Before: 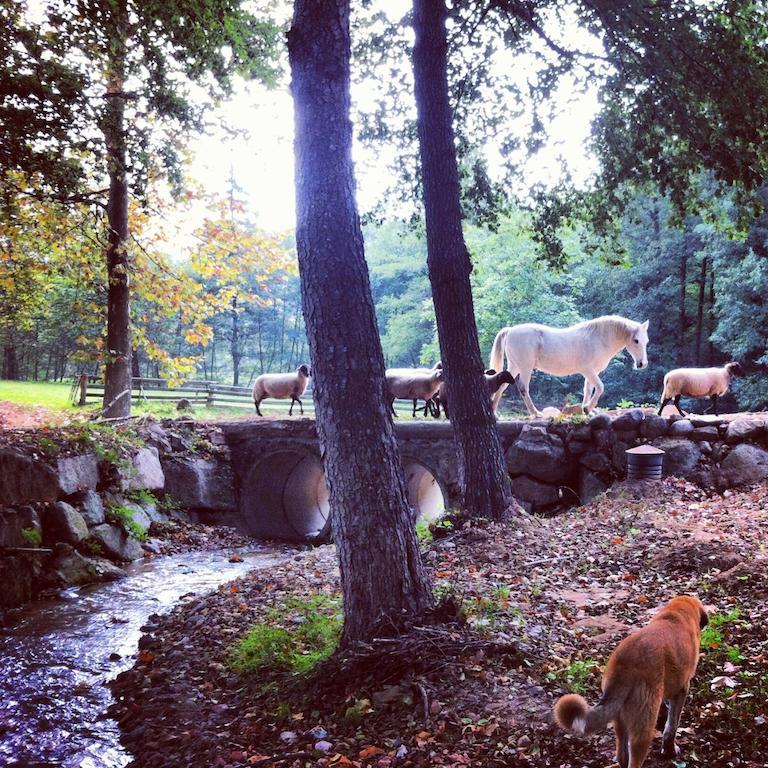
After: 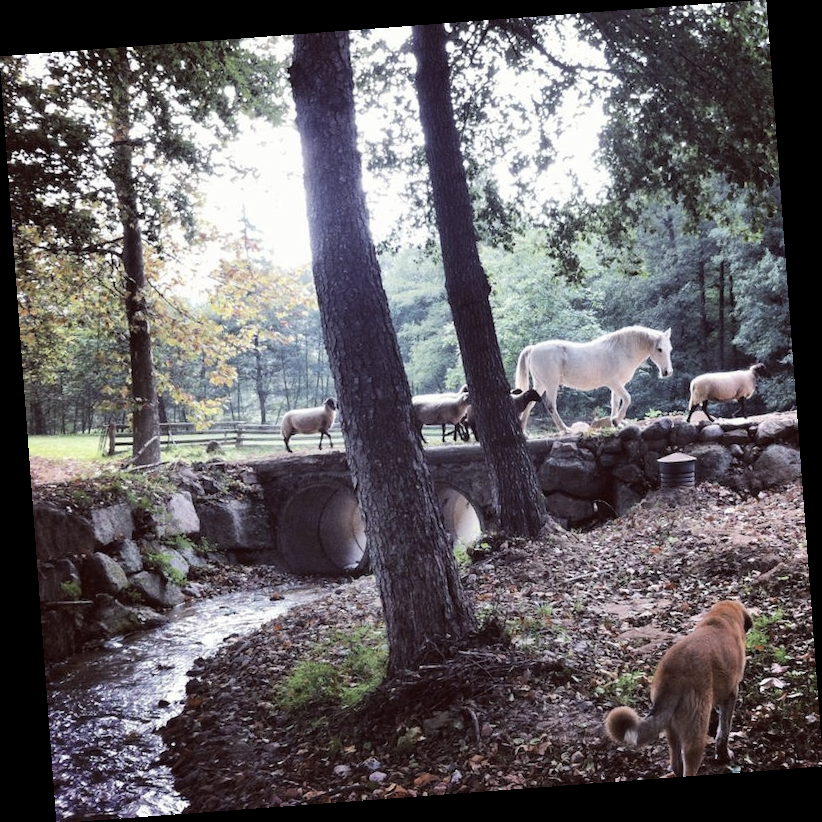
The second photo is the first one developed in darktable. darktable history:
color correction: saturation 0.5
rotate and perspective: rotation -4.25°, automatic cropping off
